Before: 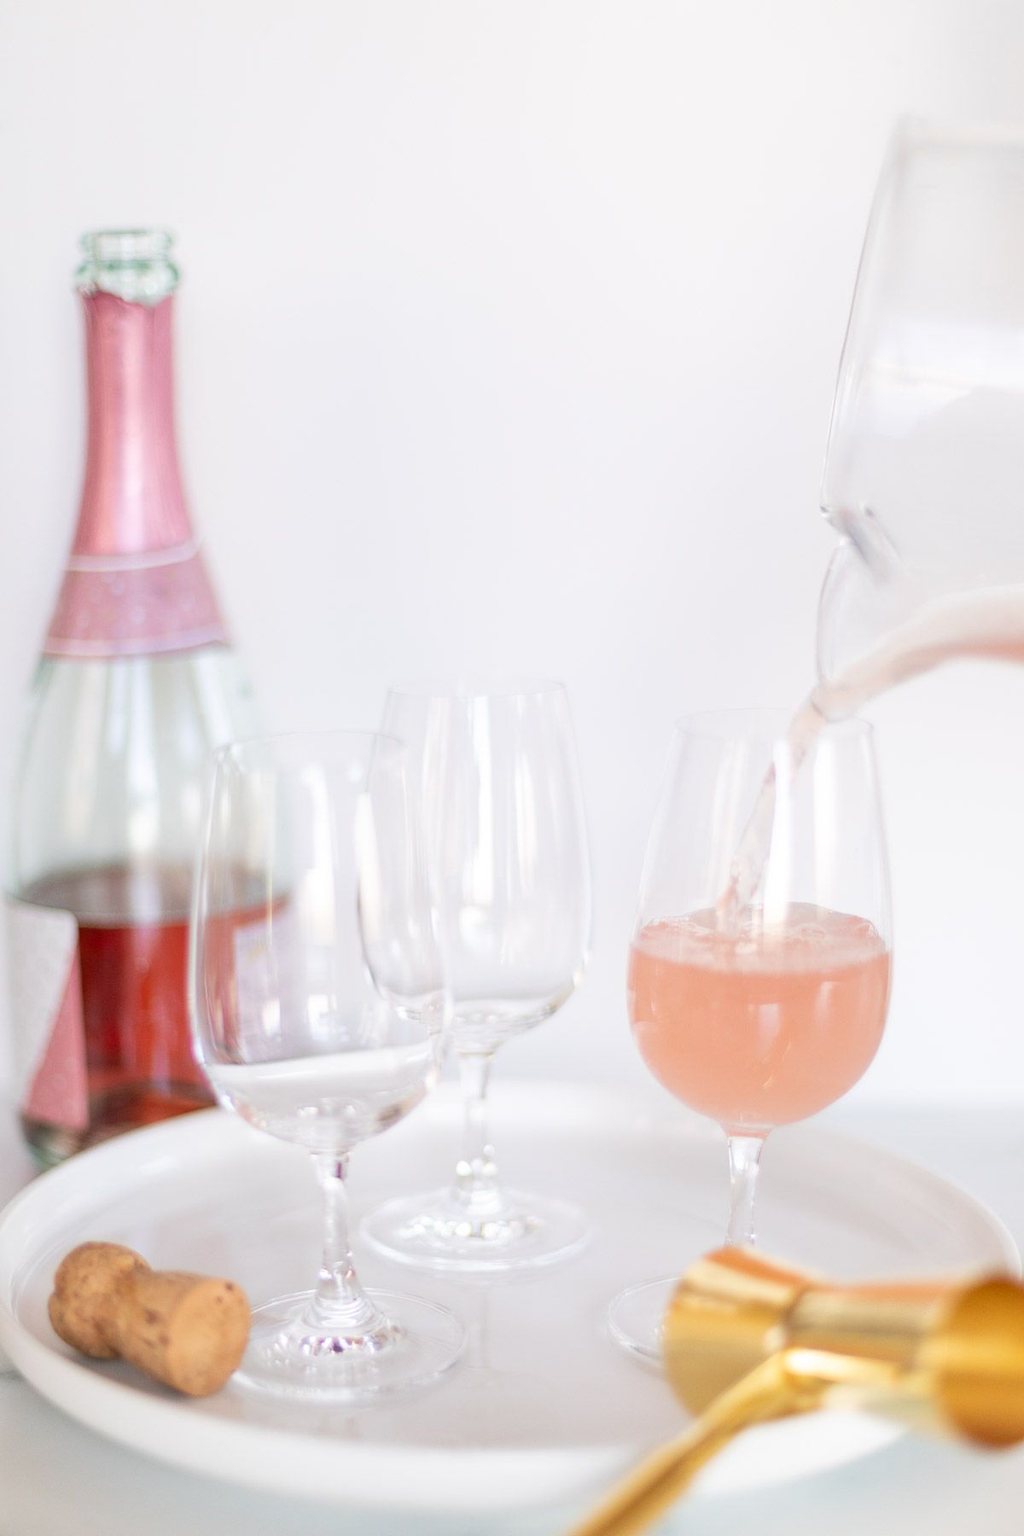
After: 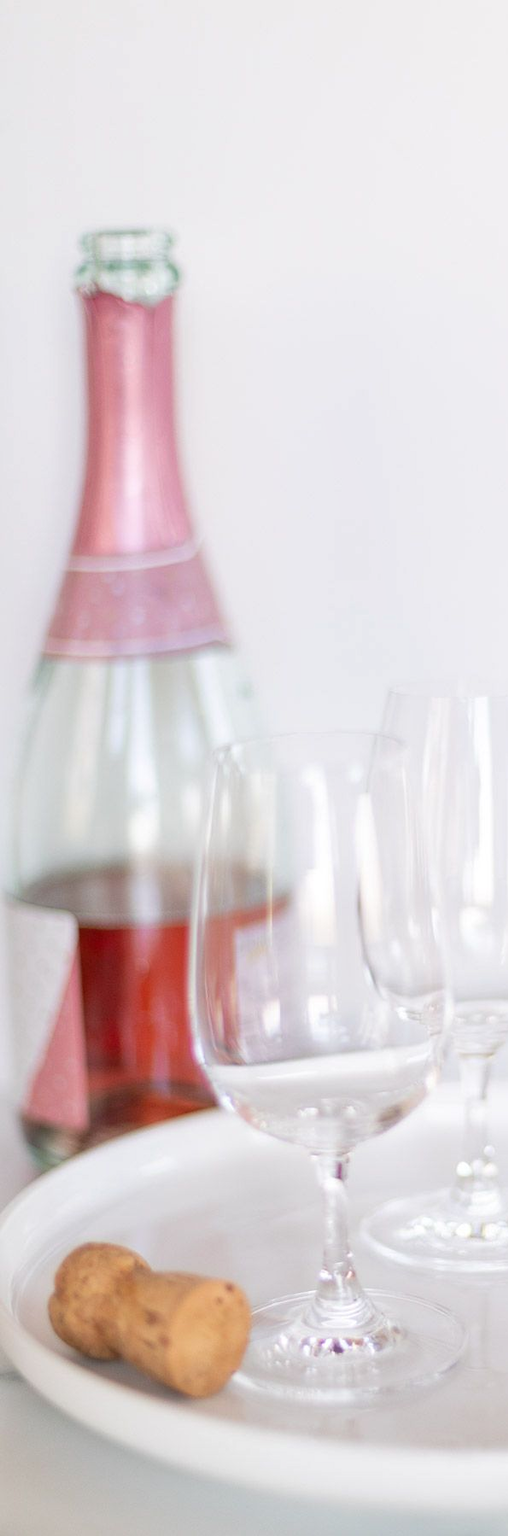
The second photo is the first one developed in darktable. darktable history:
crop and rotate: left 0.008%, top 0%, right 50.326%
shadows and highlights: shadows 24.81, highlights -25.42
